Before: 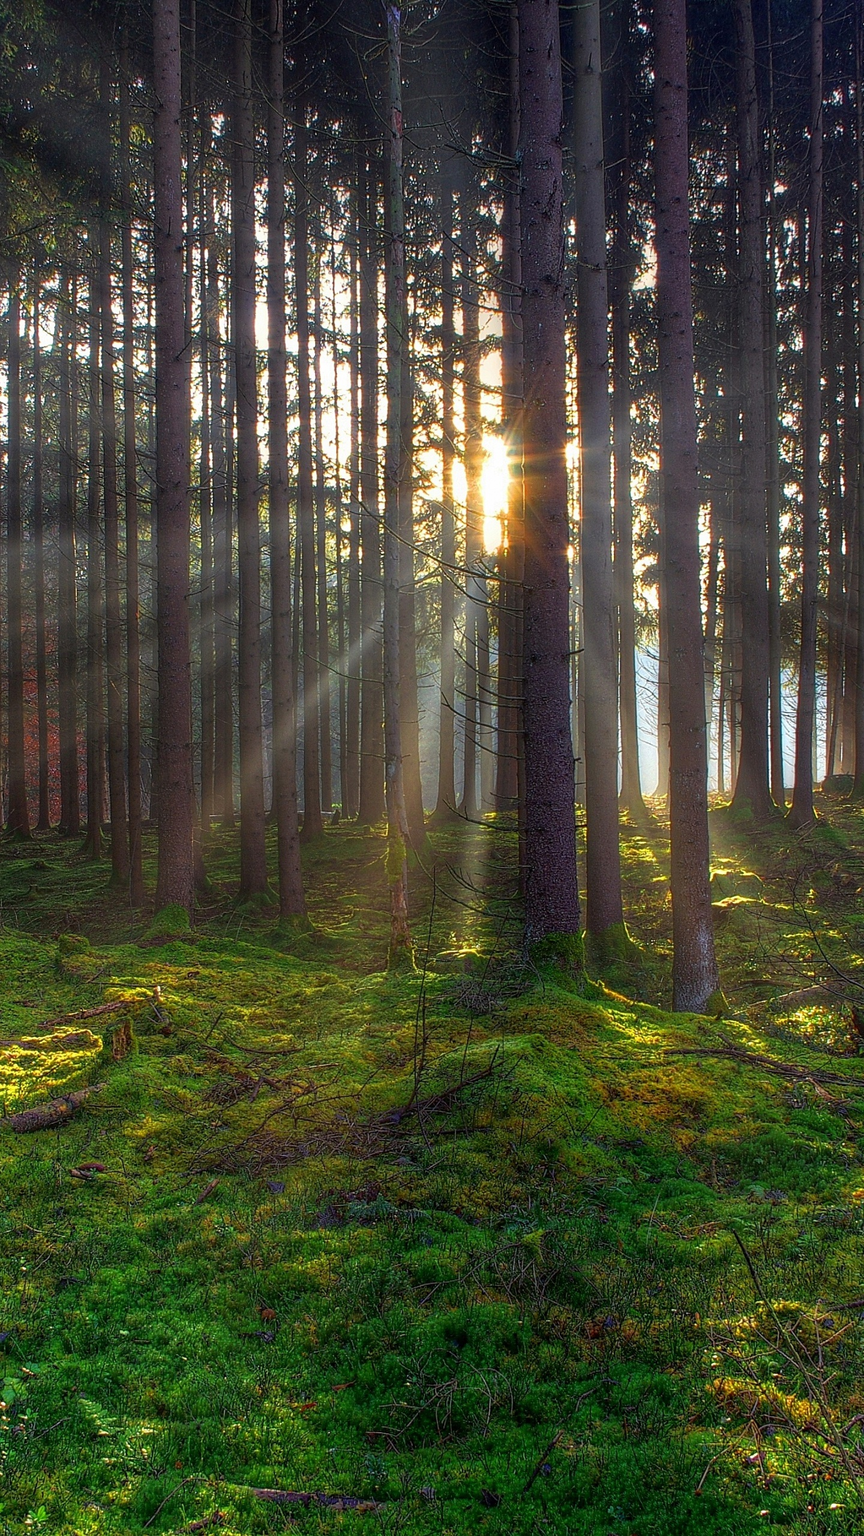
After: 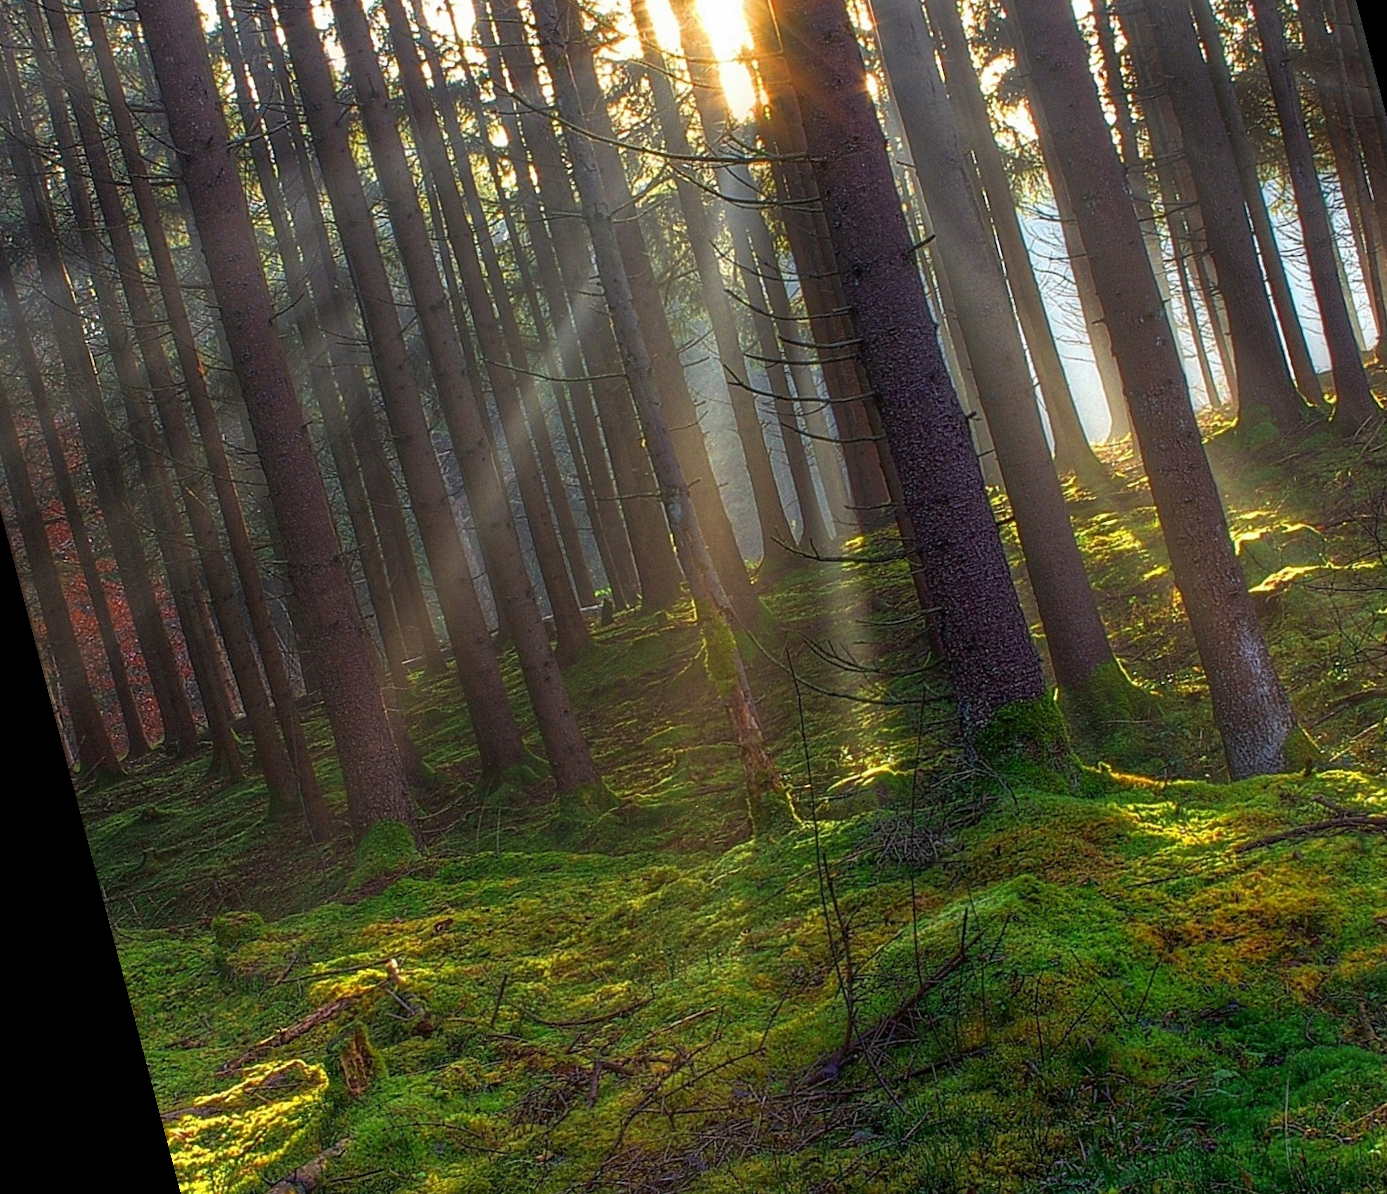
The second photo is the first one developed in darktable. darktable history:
rotate and perspective: rotation -14.8°, crop left 0.1, crop right 0.903, crop top 0.25, crop bottom 0.748
crop and rotate: left 4.842%, top 15.51%, right 10.668%
